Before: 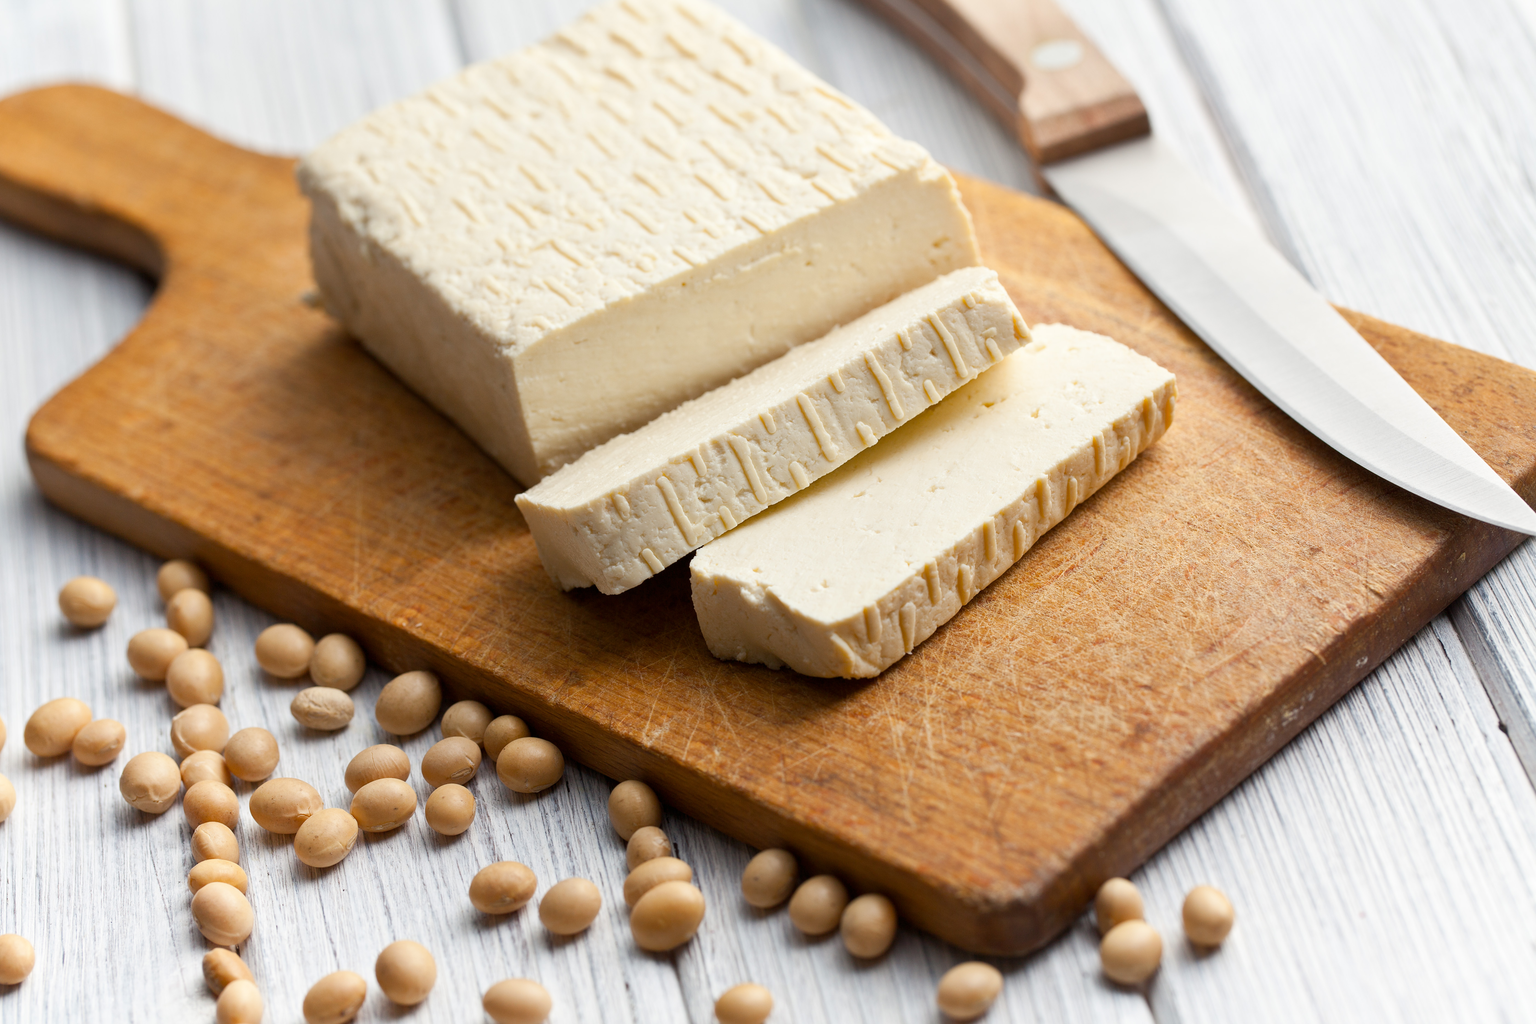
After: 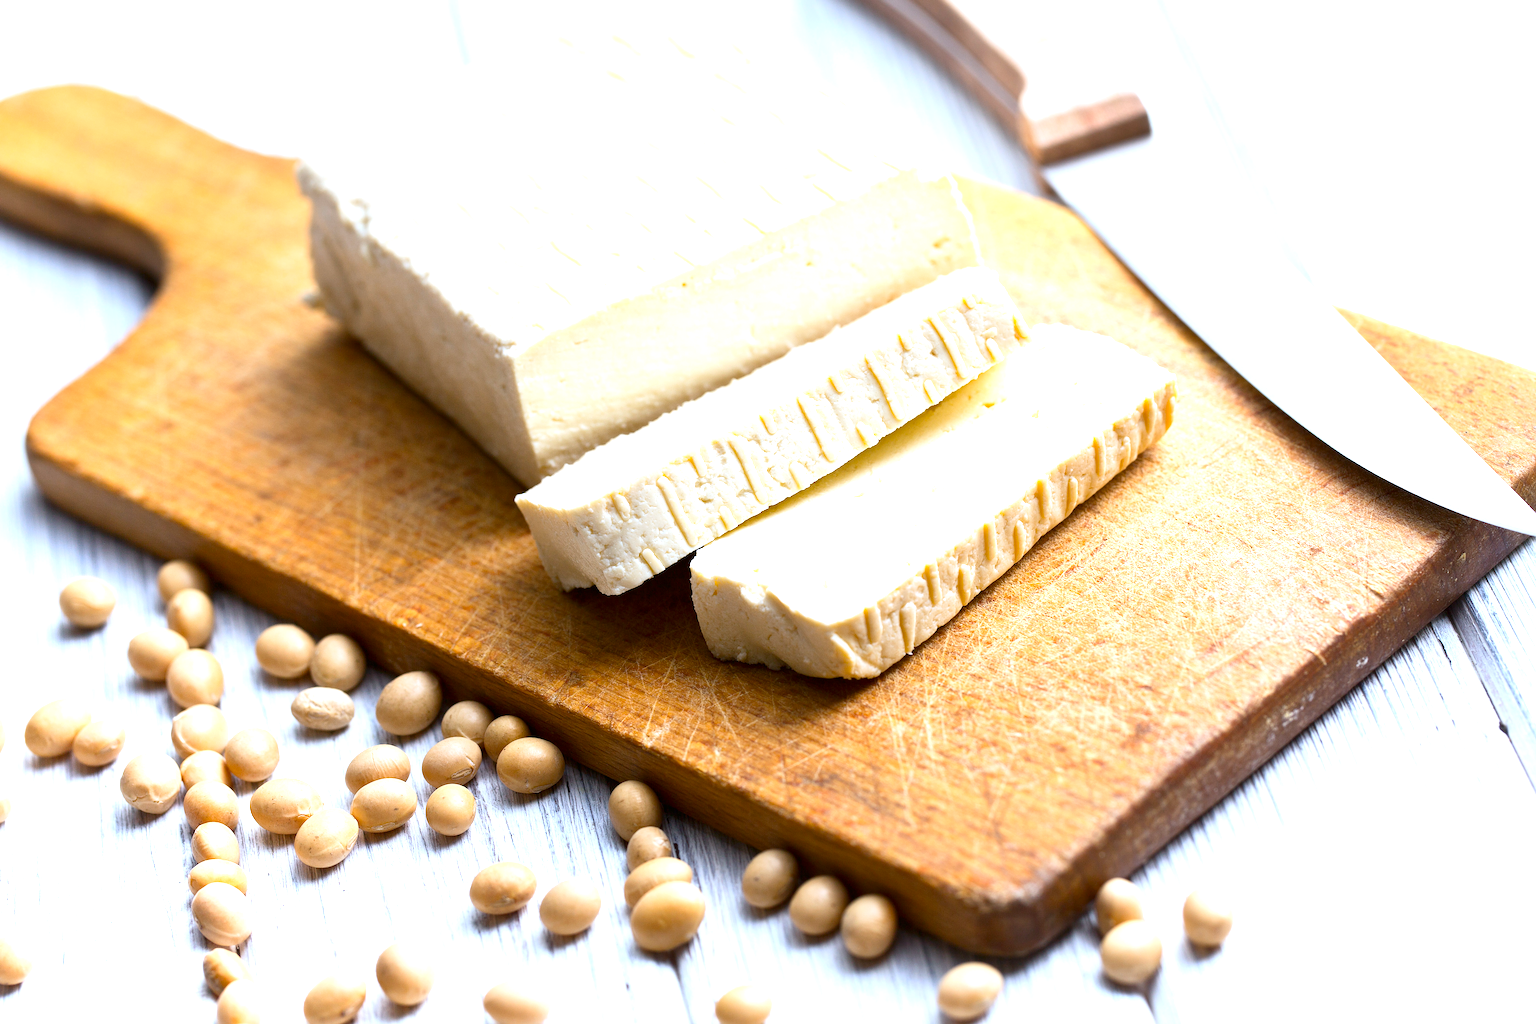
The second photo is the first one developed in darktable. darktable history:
contrast brightness saturation: contrast 0.15, brightness -0.01, saturation 0.1
exposure: black level correction 0, exposure 1.1 EV, compensate highlight preservation false
white balance: red 0.926, green 1.003, blue 1.133
sharpen: amount 0.2
